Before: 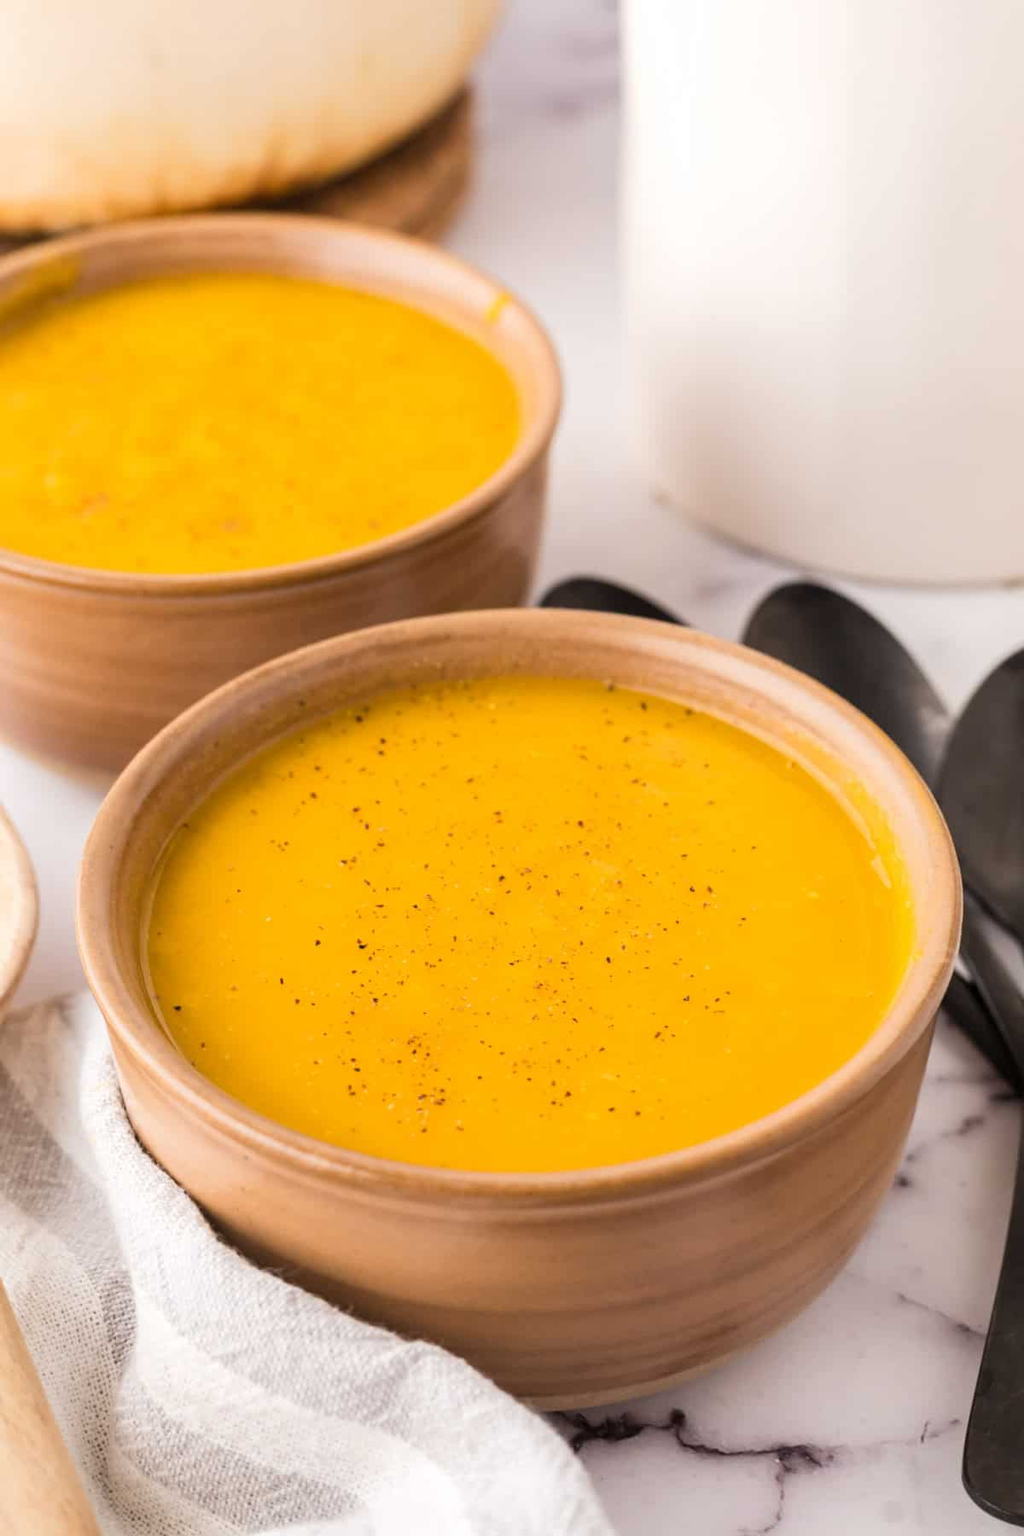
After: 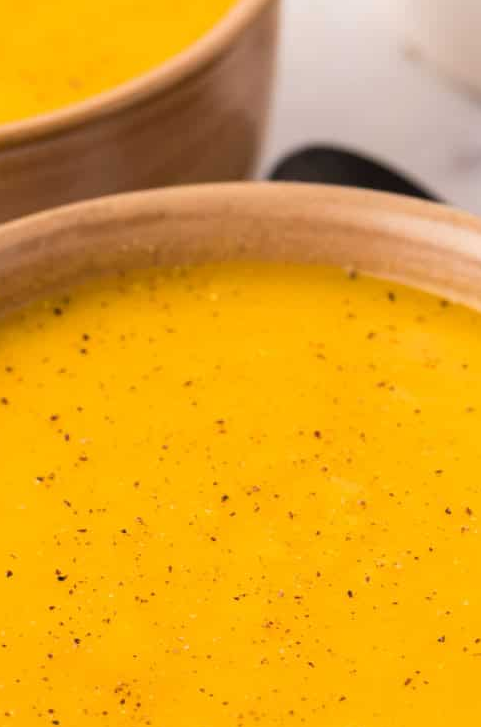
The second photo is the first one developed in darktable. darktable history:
crop: left 30.299%, top 29.506%, right 29.615%, bottom 30.092%
